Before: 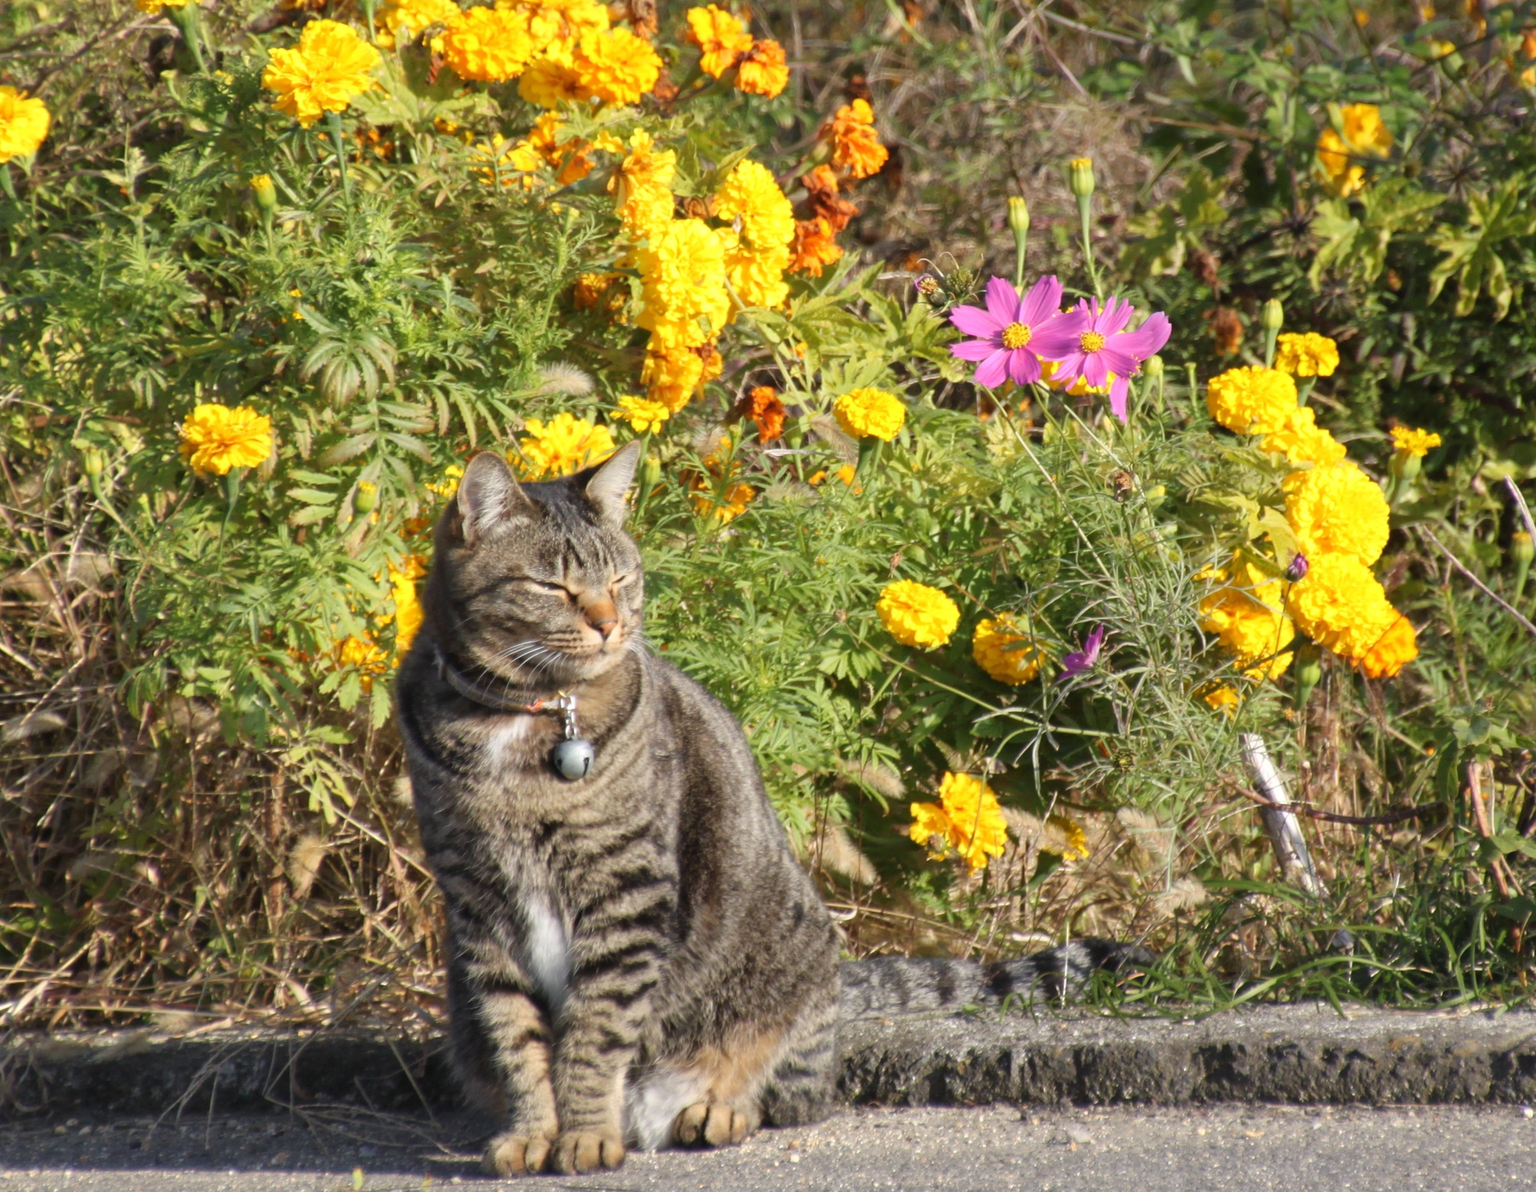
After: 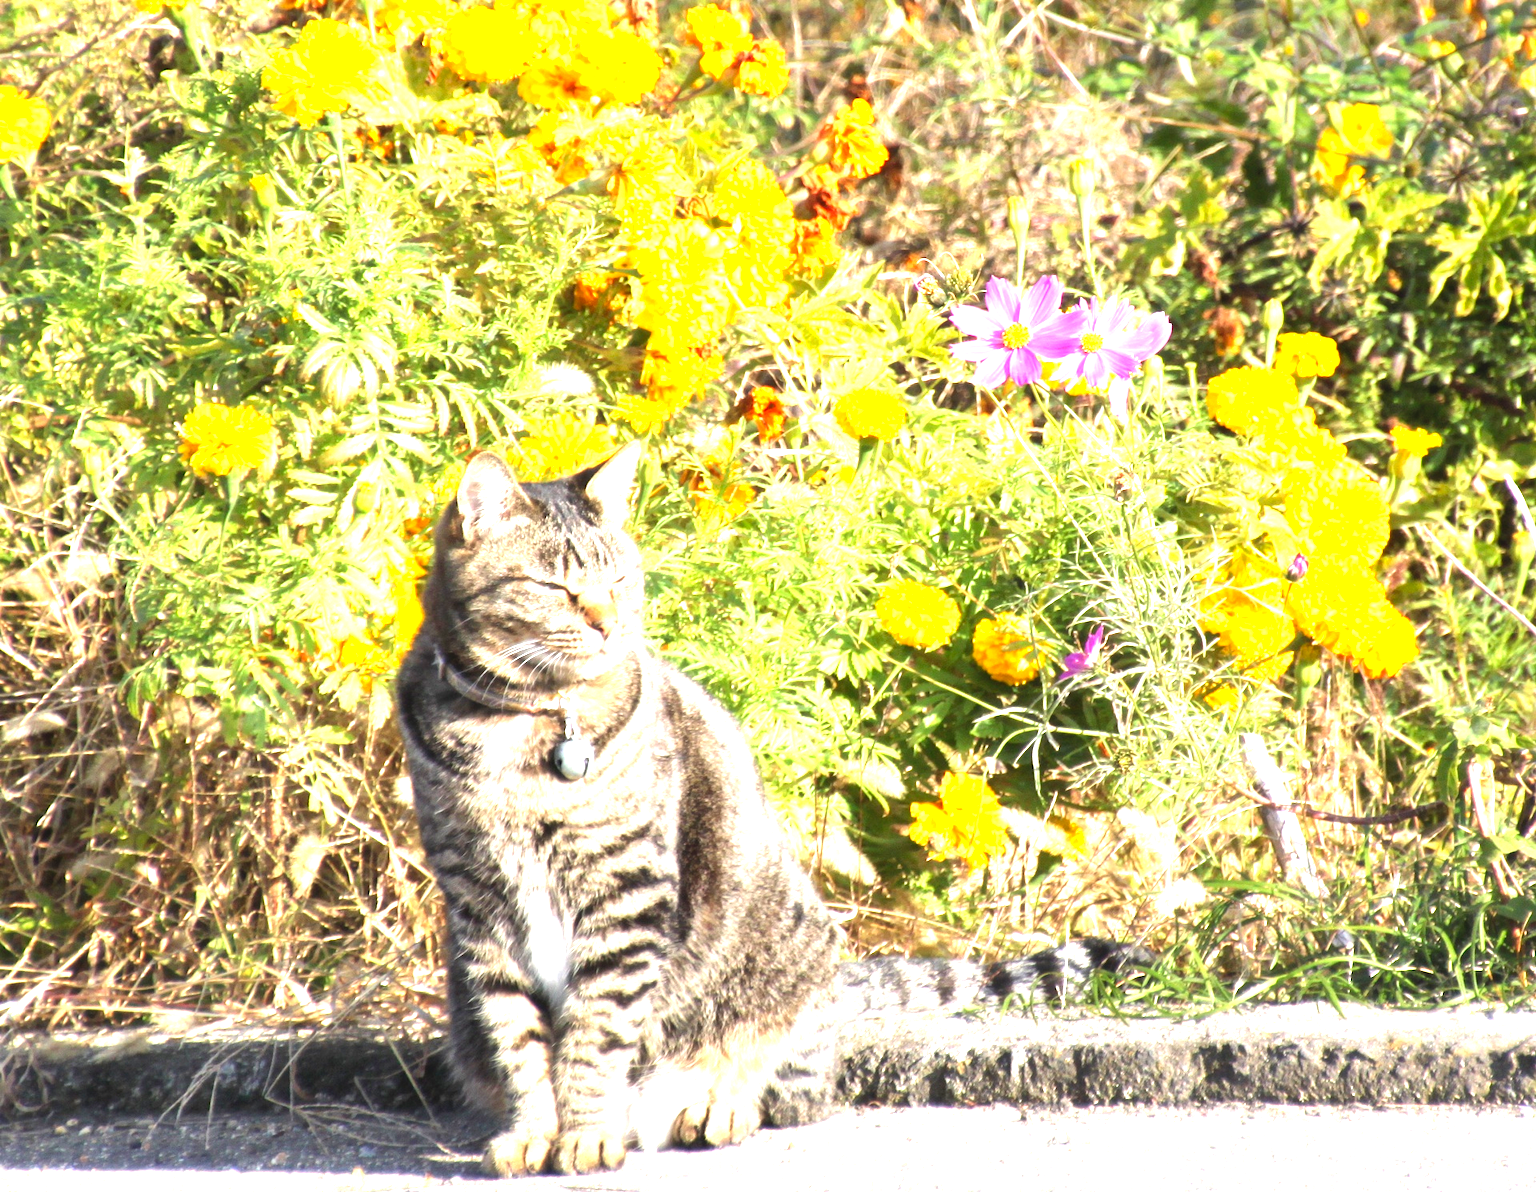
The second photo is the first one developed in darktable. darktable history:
haze removal: strength -0.044, compatibility mode true, adaptive false
levels: levels [0, 0.281, 0.562]
